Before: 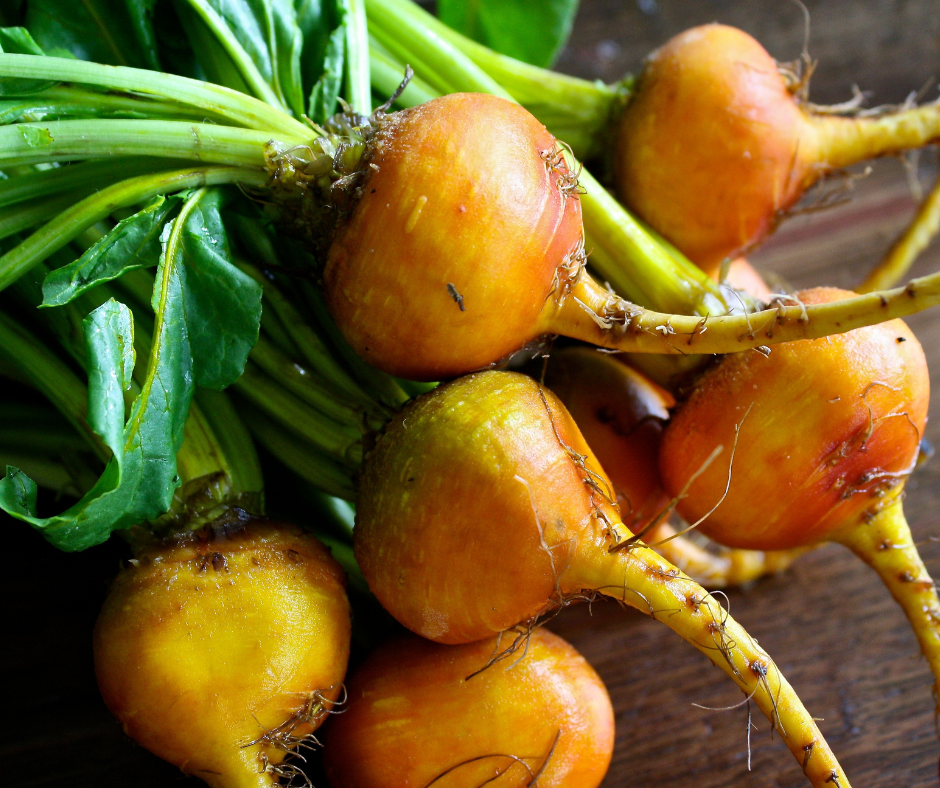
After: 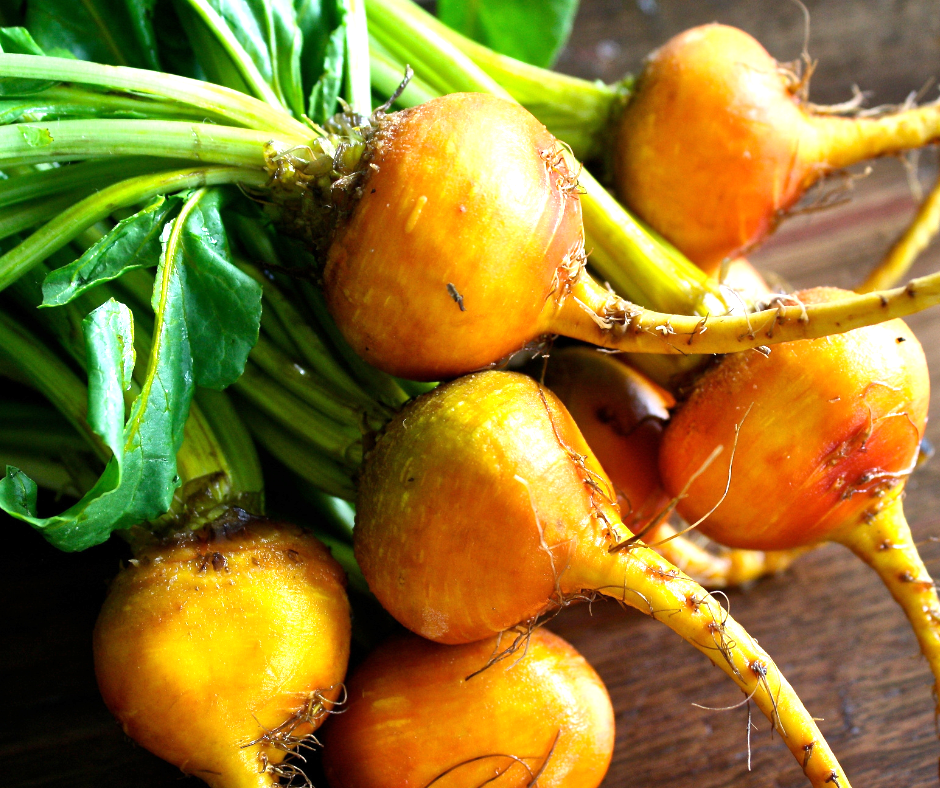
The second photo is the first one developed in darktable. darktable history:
exposure: exposure 0.74 EV, compensate highlight preservation false
white balance: red 1.045, blue 0.932
